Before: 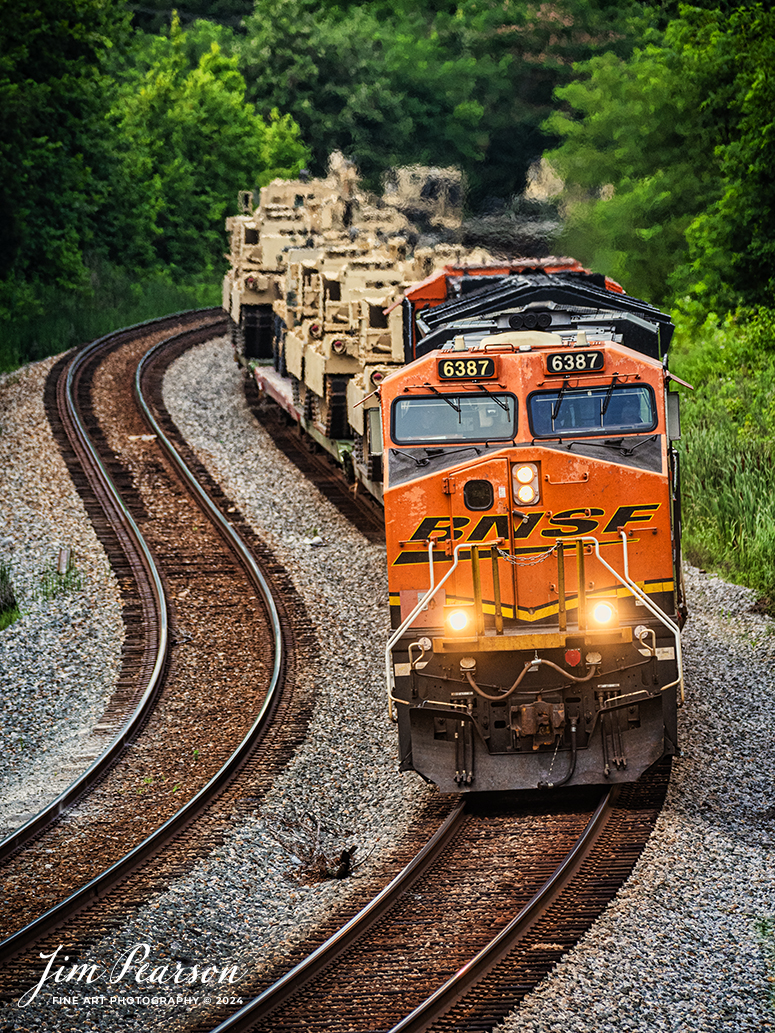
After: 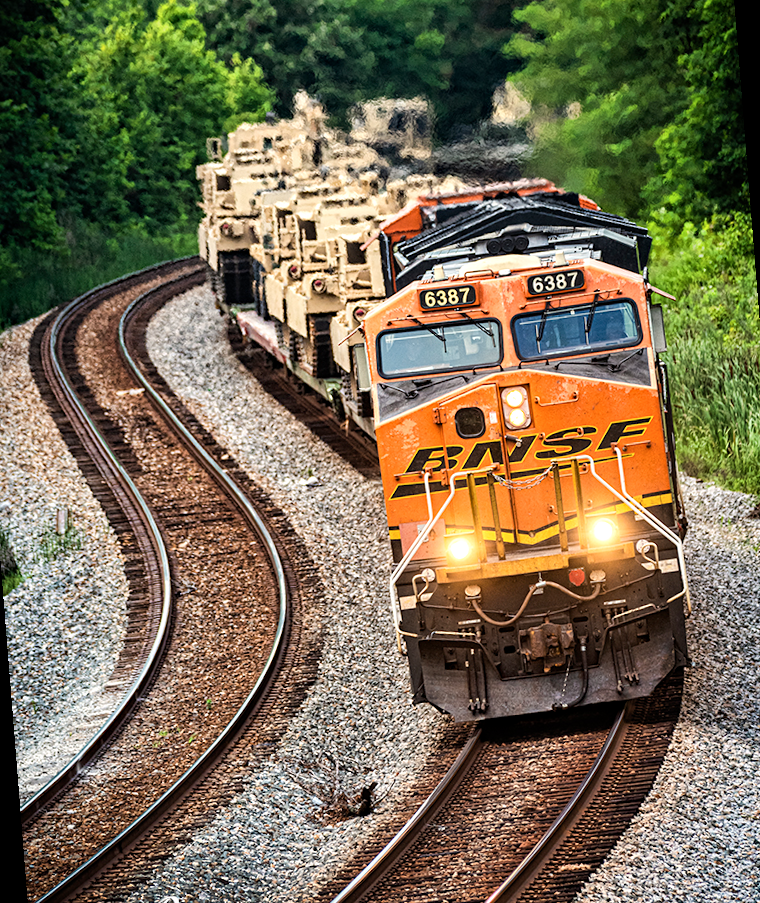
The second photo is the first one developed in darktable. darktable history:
tone equalizer: -8 EV -0.417 EV, -7 EV -0.389 EV, -6 EV -0.333 EV, -5 EV -0.222 EV, -3 EV 0.222 EV, -2 EV 0.333 EV, -1 EV 0.389 EV, +0 EV 0.417 EV, edges refinement/feathering 500, mask exposure compensation -1.57 EV, preserve details no
rotate and perspective: rotation -4.57°, crop left 0.054, crop right 0.944, crop top 0.087, crop bottom 0.914
haze removal: compatibility mode true, adaptive false
